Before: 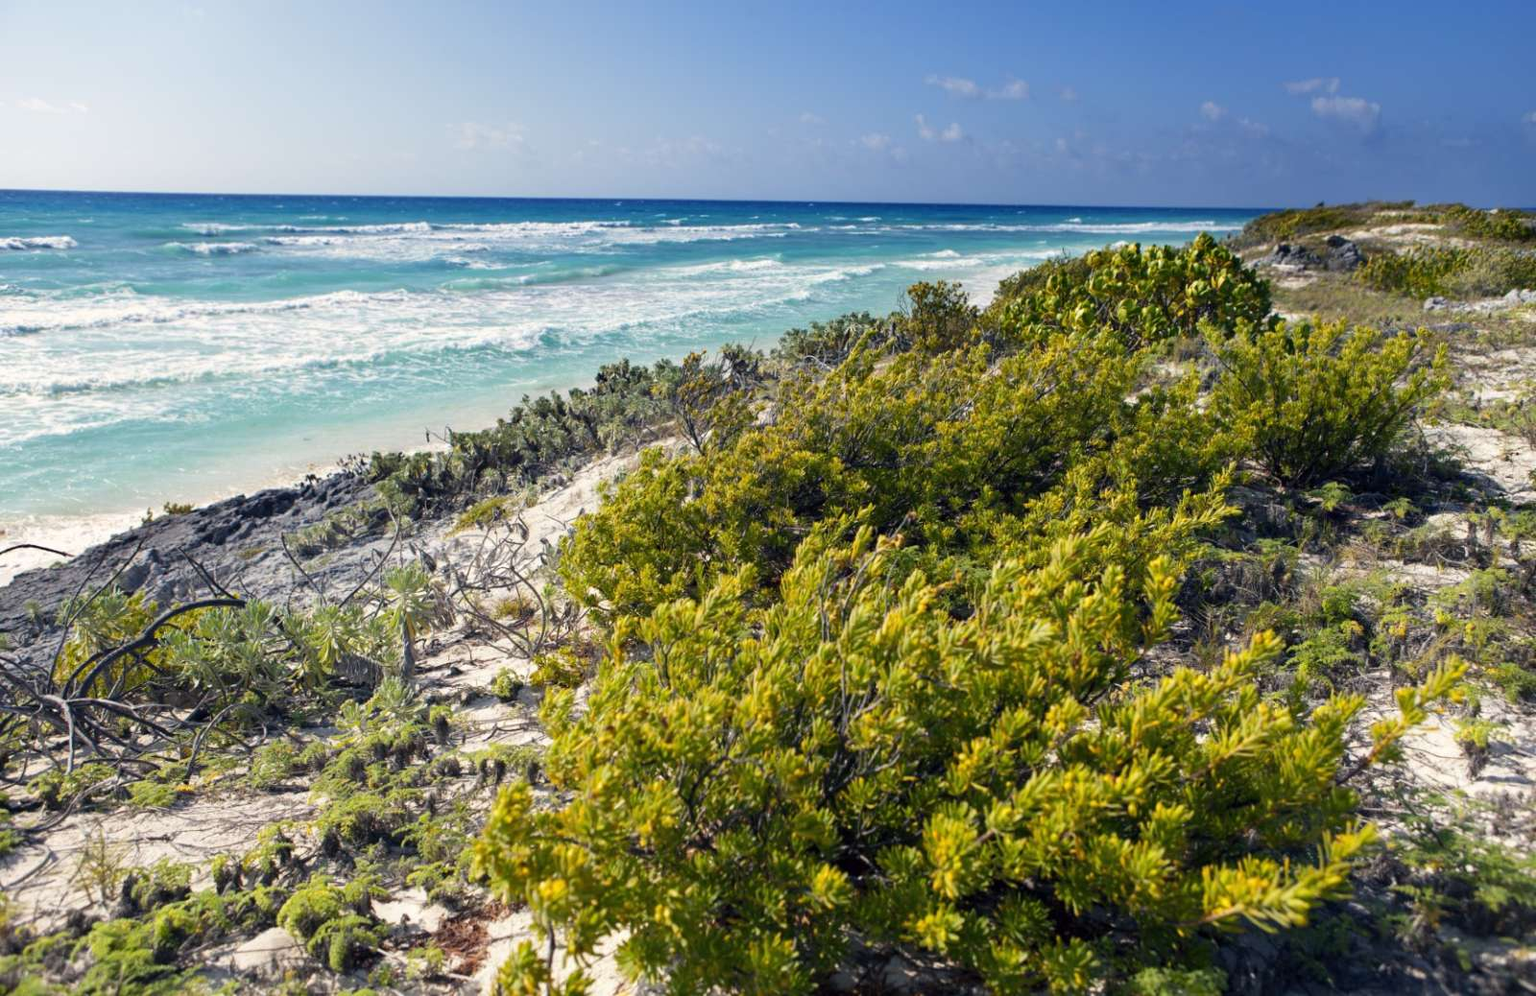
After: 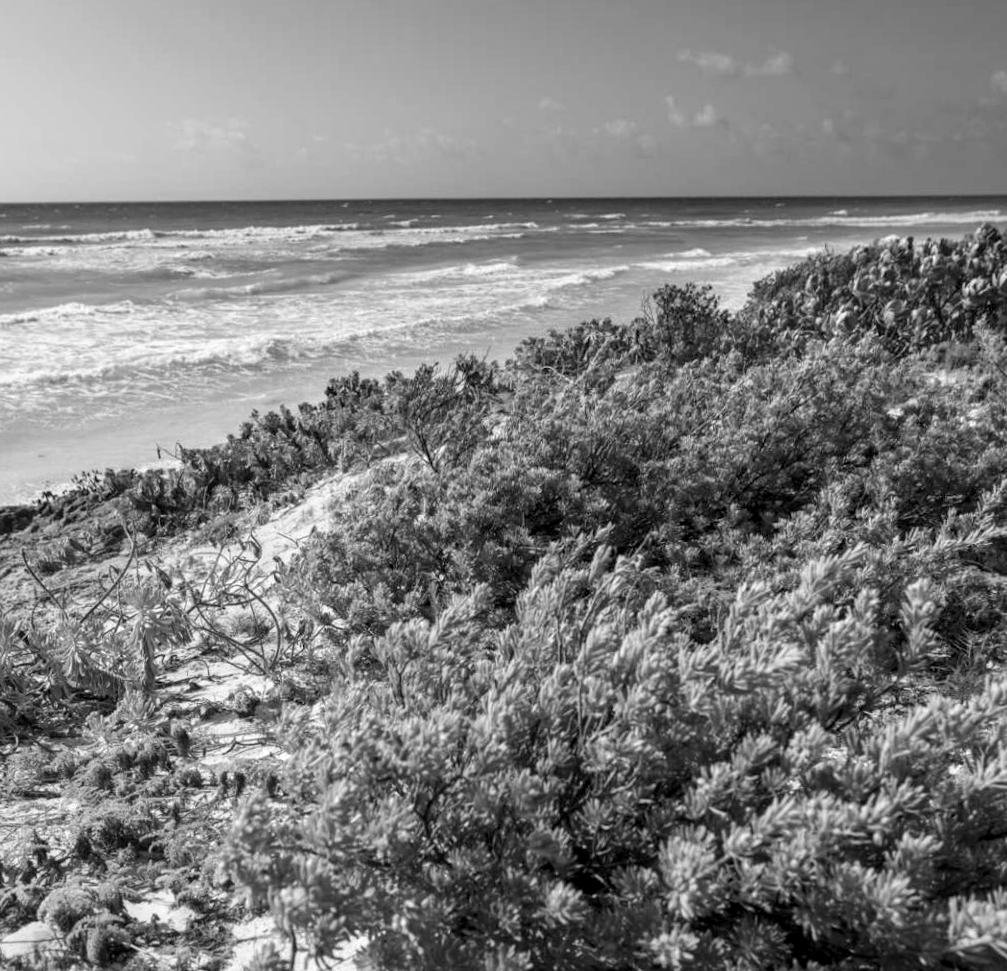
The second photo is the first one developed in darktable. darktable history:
crop and rotate: left 13.537%, right 19.796%
local contrast: on, module defaults
exposure: black level correction -0.001, exposure 0.08 EV, compensate highlight preservation false
monochrome: a -71.75, b 75.82
rotate and perspective: rotation 0.062°, lens shift (vertical) 0.115, lens shift (horizontal) -0.133, crop left 0.047, crop right 0.94, crop top 0.061, crop bottom 0.94
